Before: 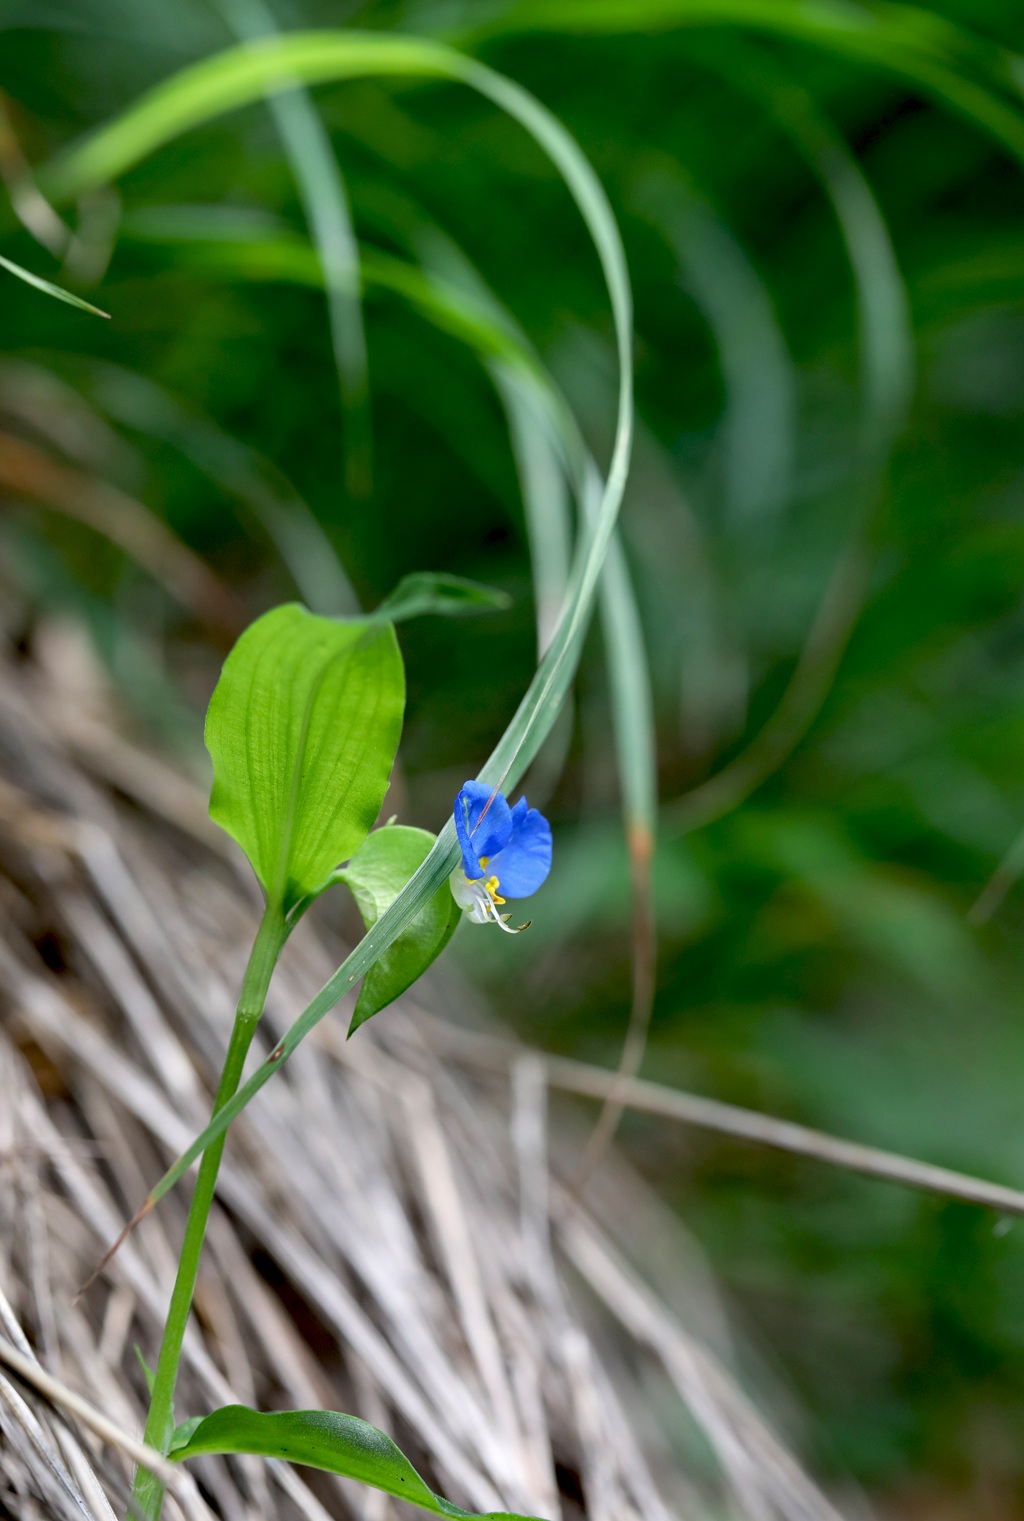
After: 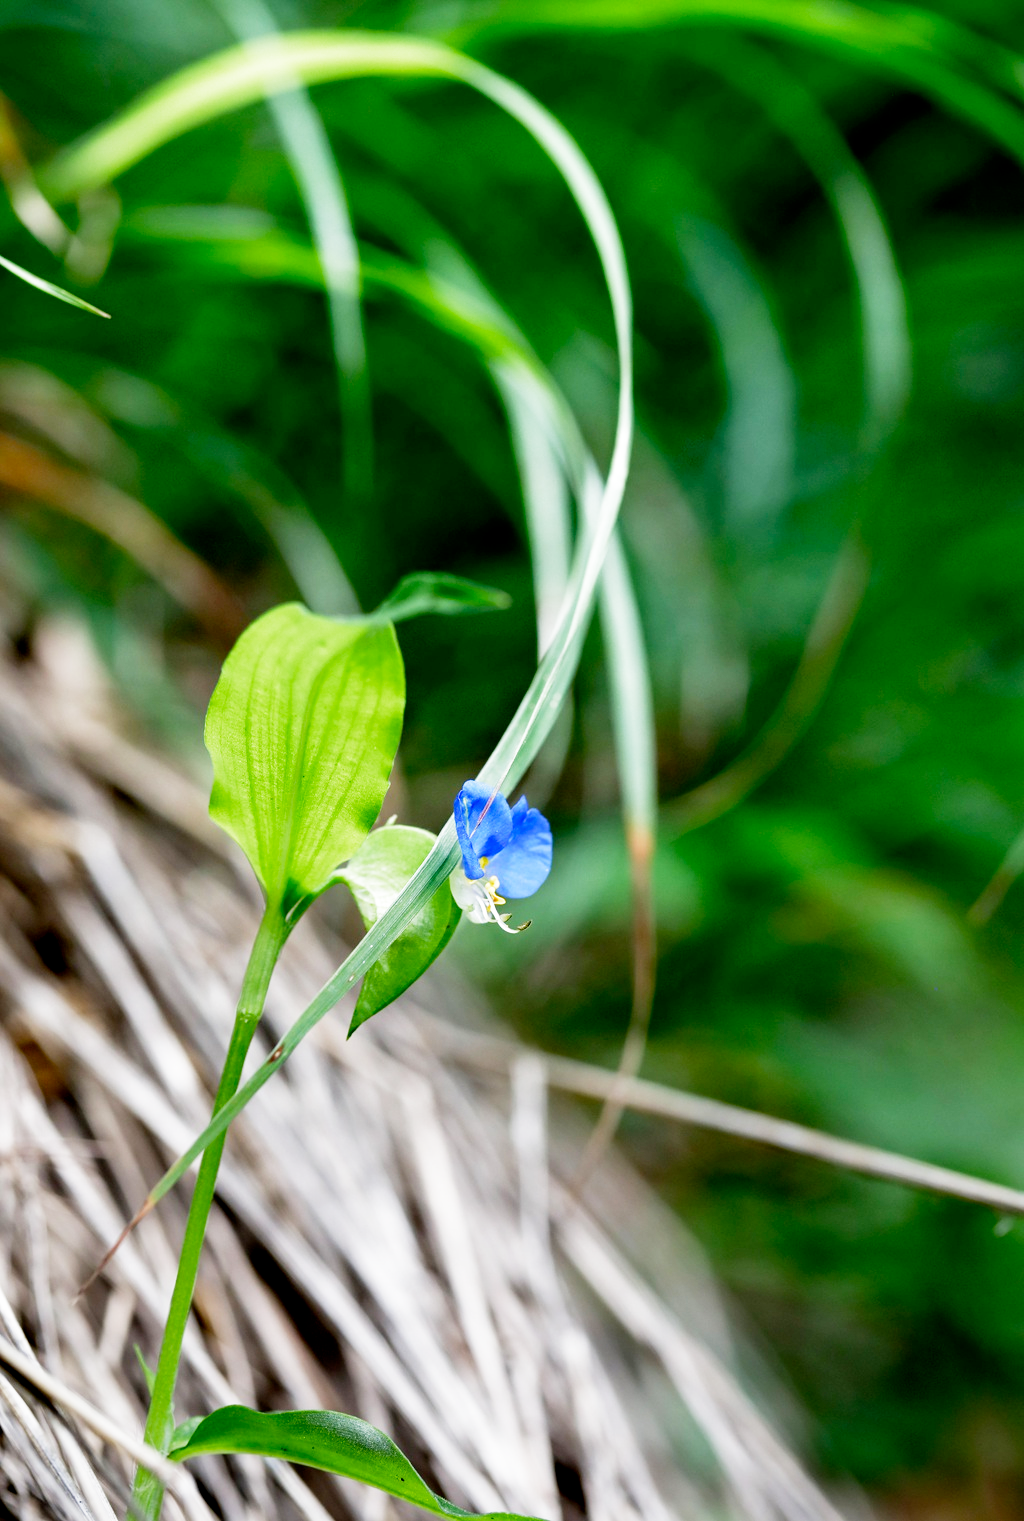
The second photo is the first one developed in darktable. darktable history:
filmic rgb: middle gray luminance 10%, black relative exposure -8.61 EV, white relative exposure 3.3 EV, threshold 6 EV, target black luminance 0%, hardness 5.2, latitude 44.69%, contrast 1.302, highlights saturation mix 5%, shadows ↔ highlights balance 24.64%, add noise in highlights 0, preserve chrominance no, color science v3 (2019), use custom middle-gray values true, iterations of high-quality reconstruction 0, contrast in highlights soft, enable highlight reconstruction true
graduated density: rotation -180°, offset 24.95
